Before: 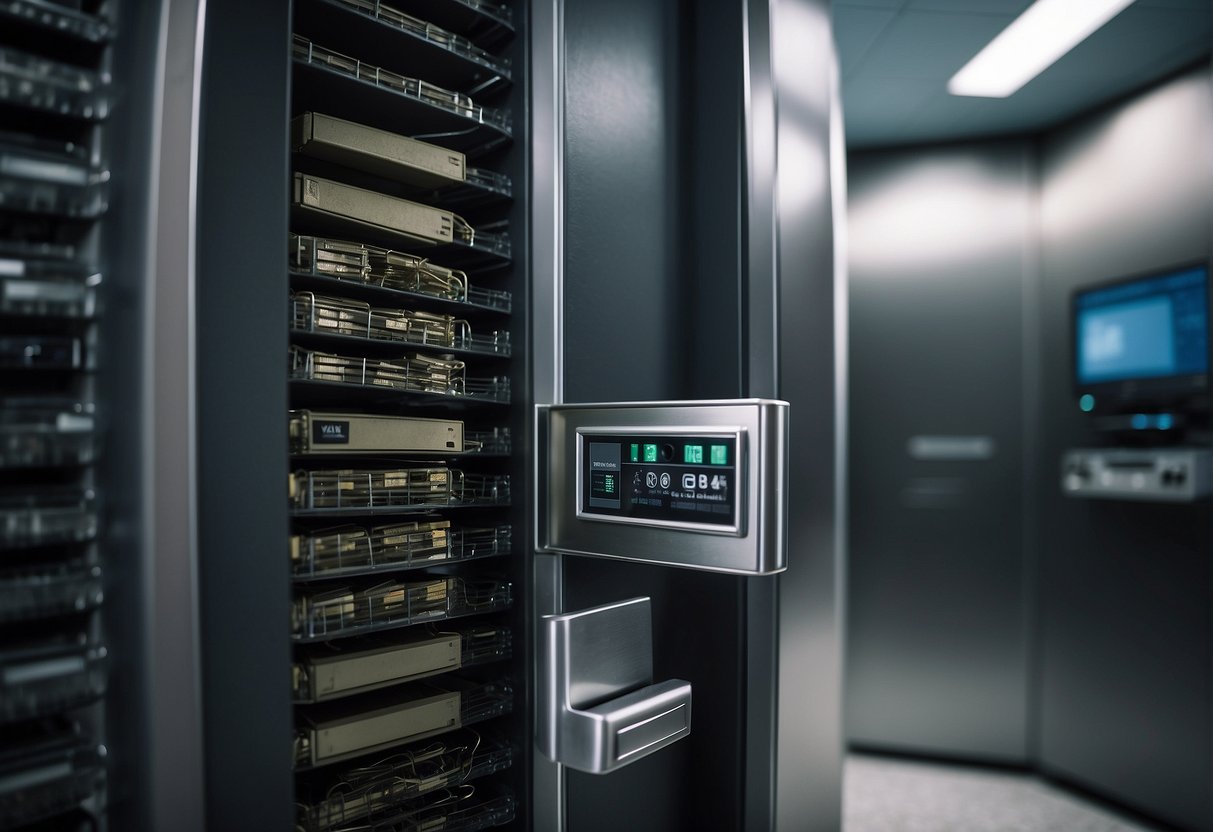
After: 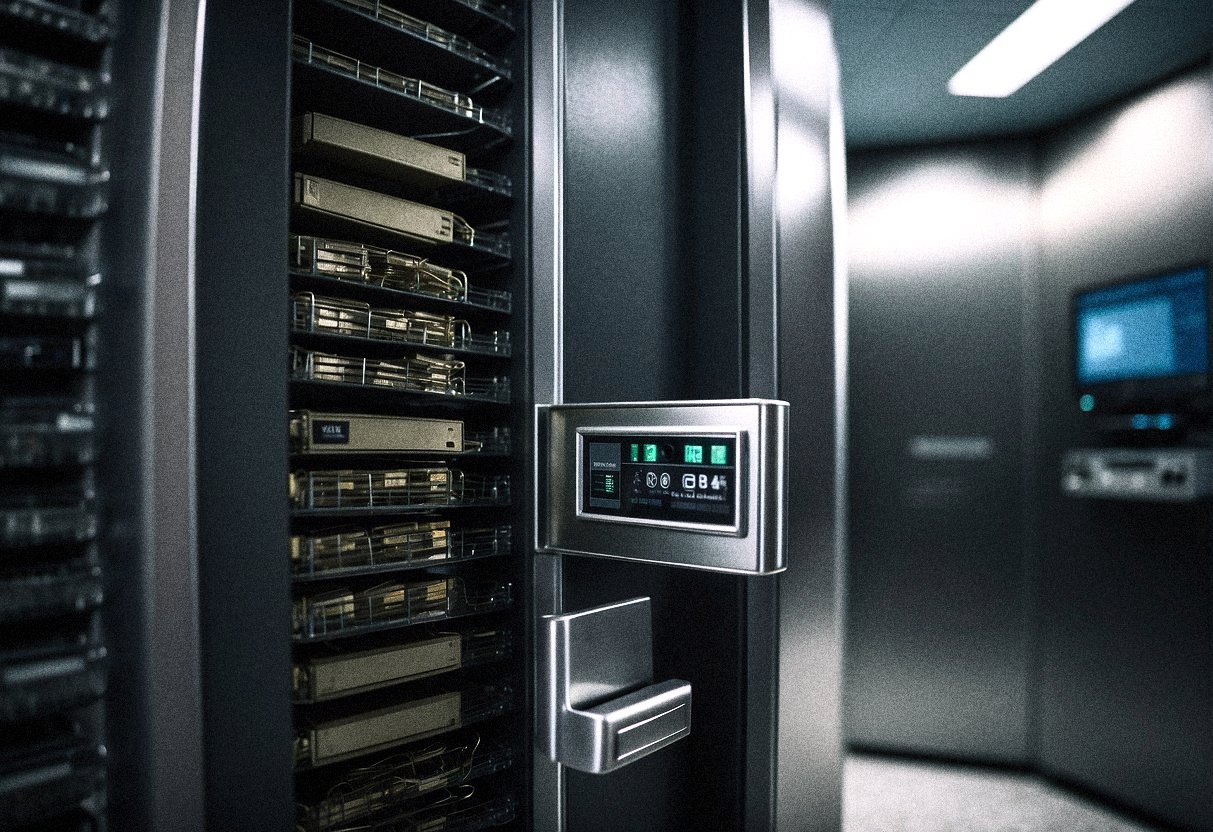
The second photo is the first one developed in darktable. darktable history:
base curve: curves: ch0 [(0, 0) (0.257, 0.25) (0.482, 0.586) (0.757, 0.871) (1, 1)]
tone equalizer: -8 EV -0.417 EV, -7 EV -0.389 EV, -6 EV -0.333 EV, -5 EV -0.222 EV, -3 EV 0.222 EV, -2 EV 0.333 EV, -1 EV 0.389 EV, +0 EV 0.417 EV, edges refinement/feathering 500, mask exposure compensation -1.57 EV, preserve details no
grain: coarseness 14.49 ISO, strength 48.04%, mid-tones bias 35%
